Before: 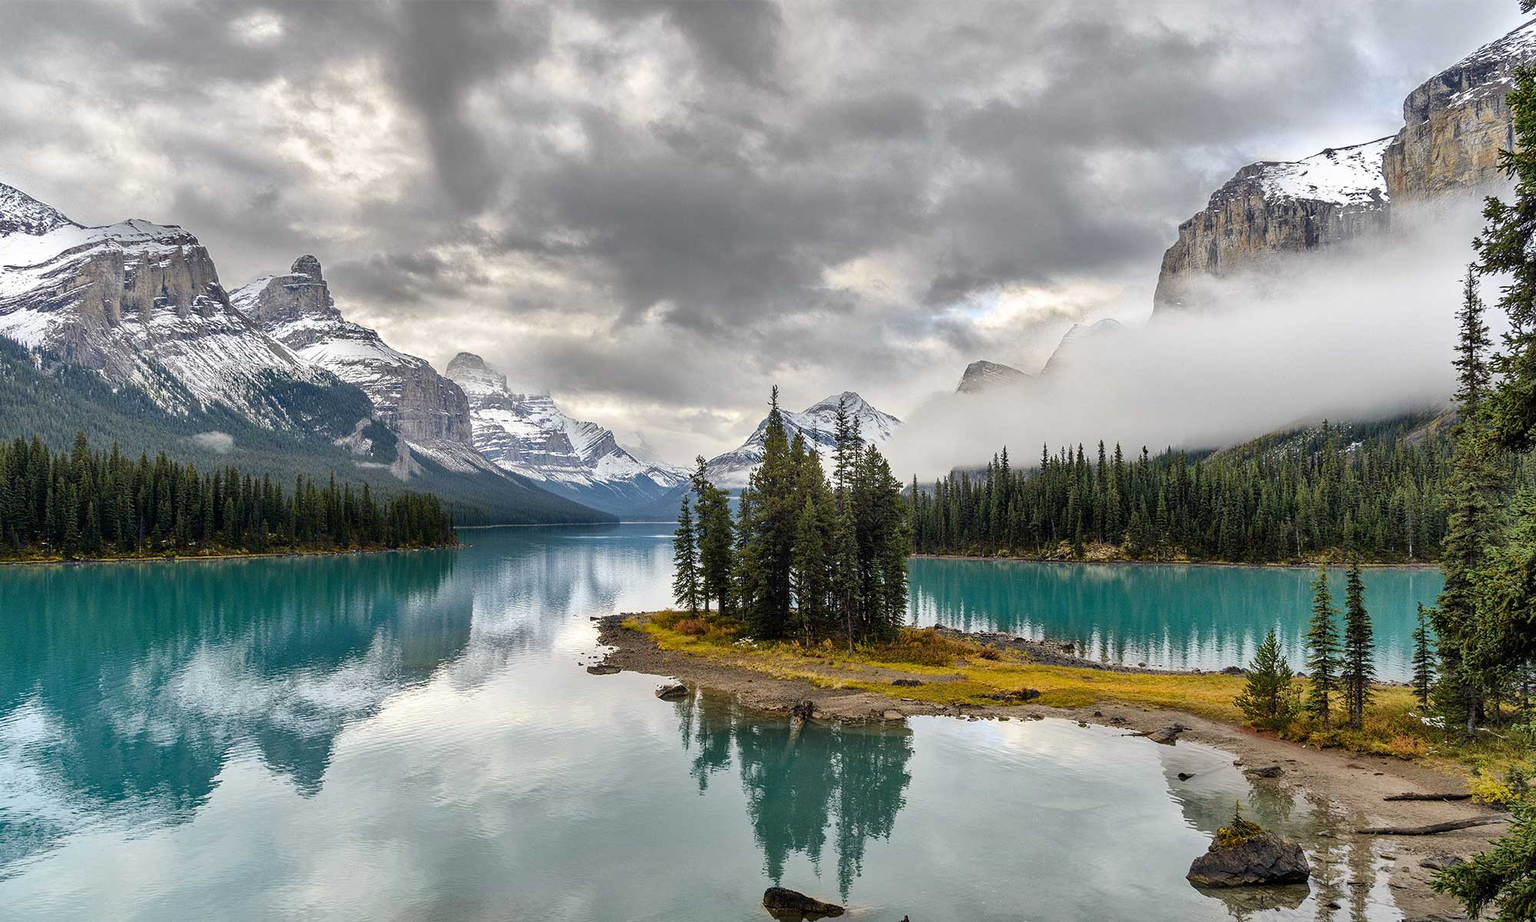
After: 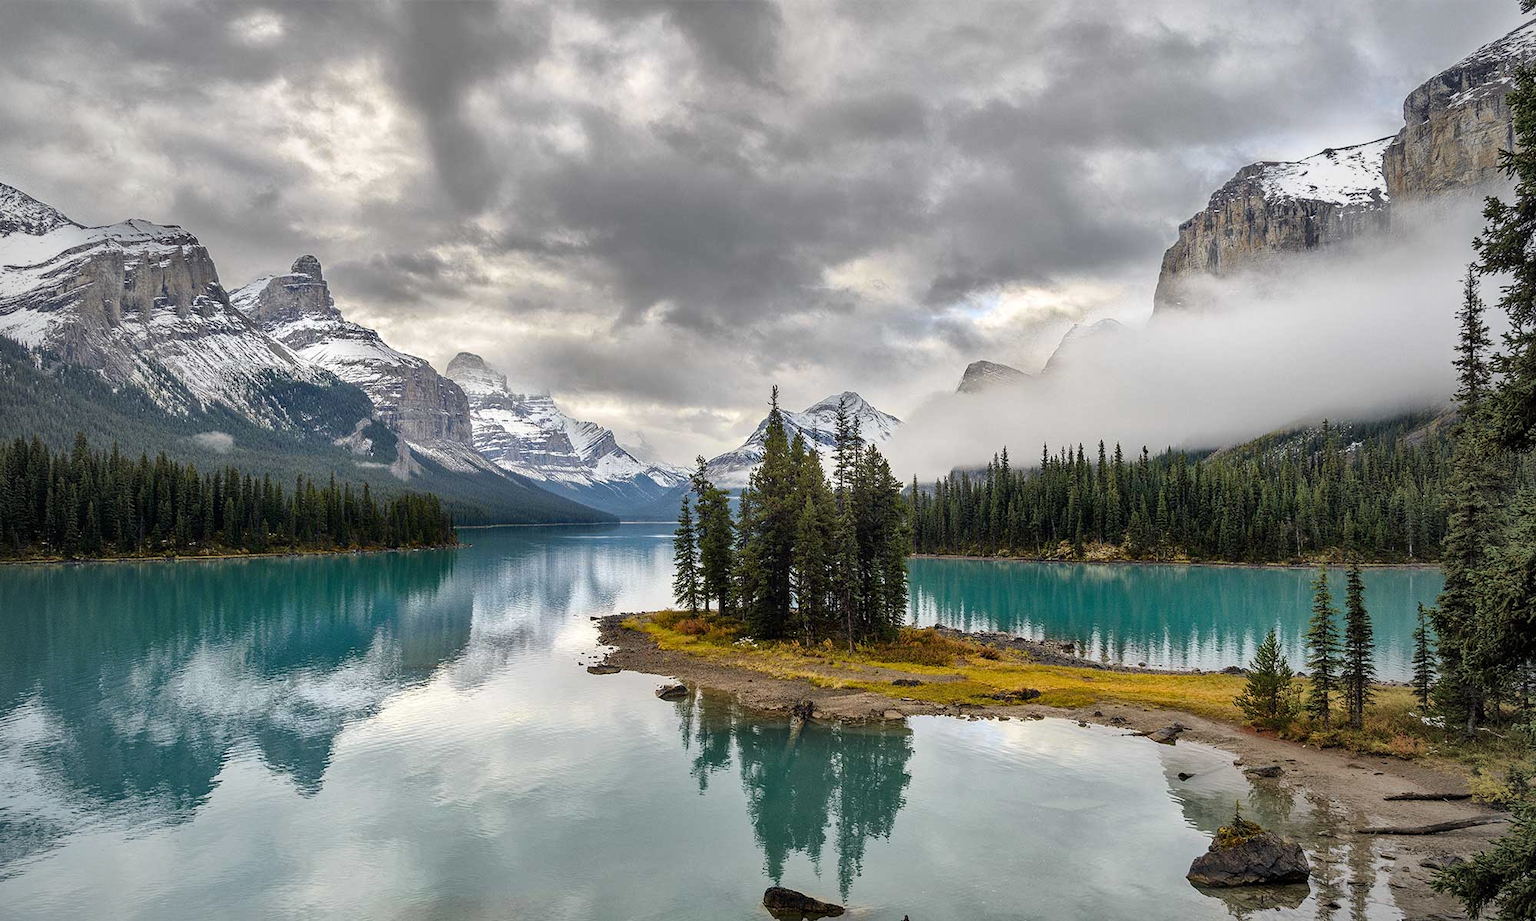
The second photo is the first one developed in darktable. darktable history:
vignetting: fall-off start 96.25%, fall-off radius 100.14%, width/height ratio 0.612, unbound false
